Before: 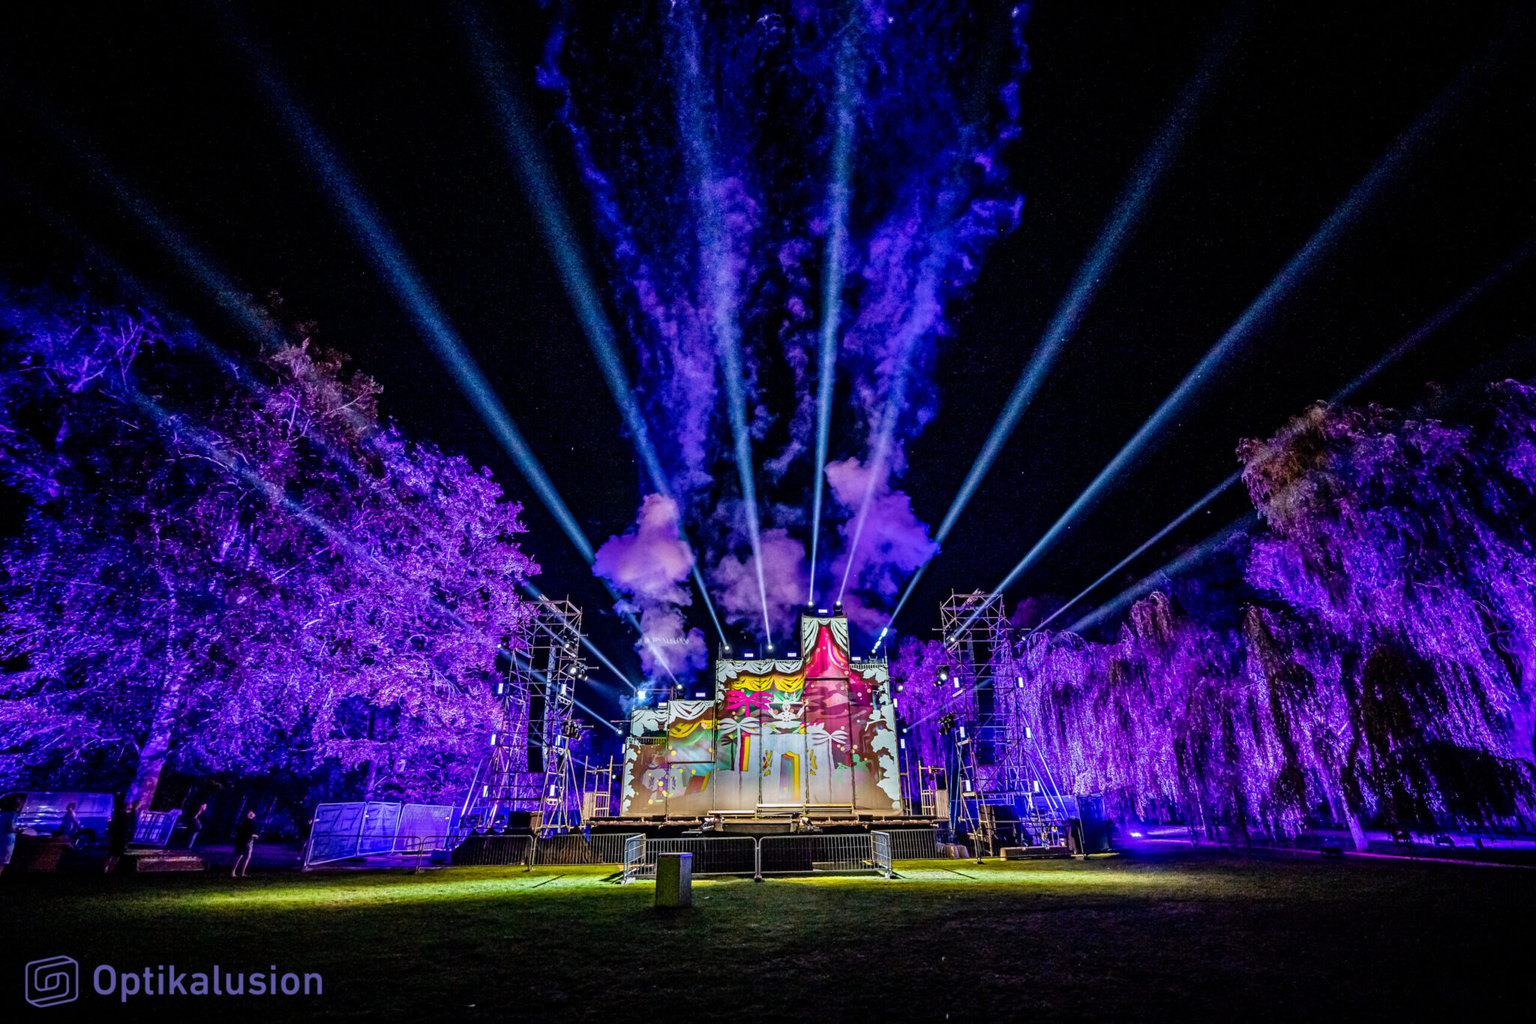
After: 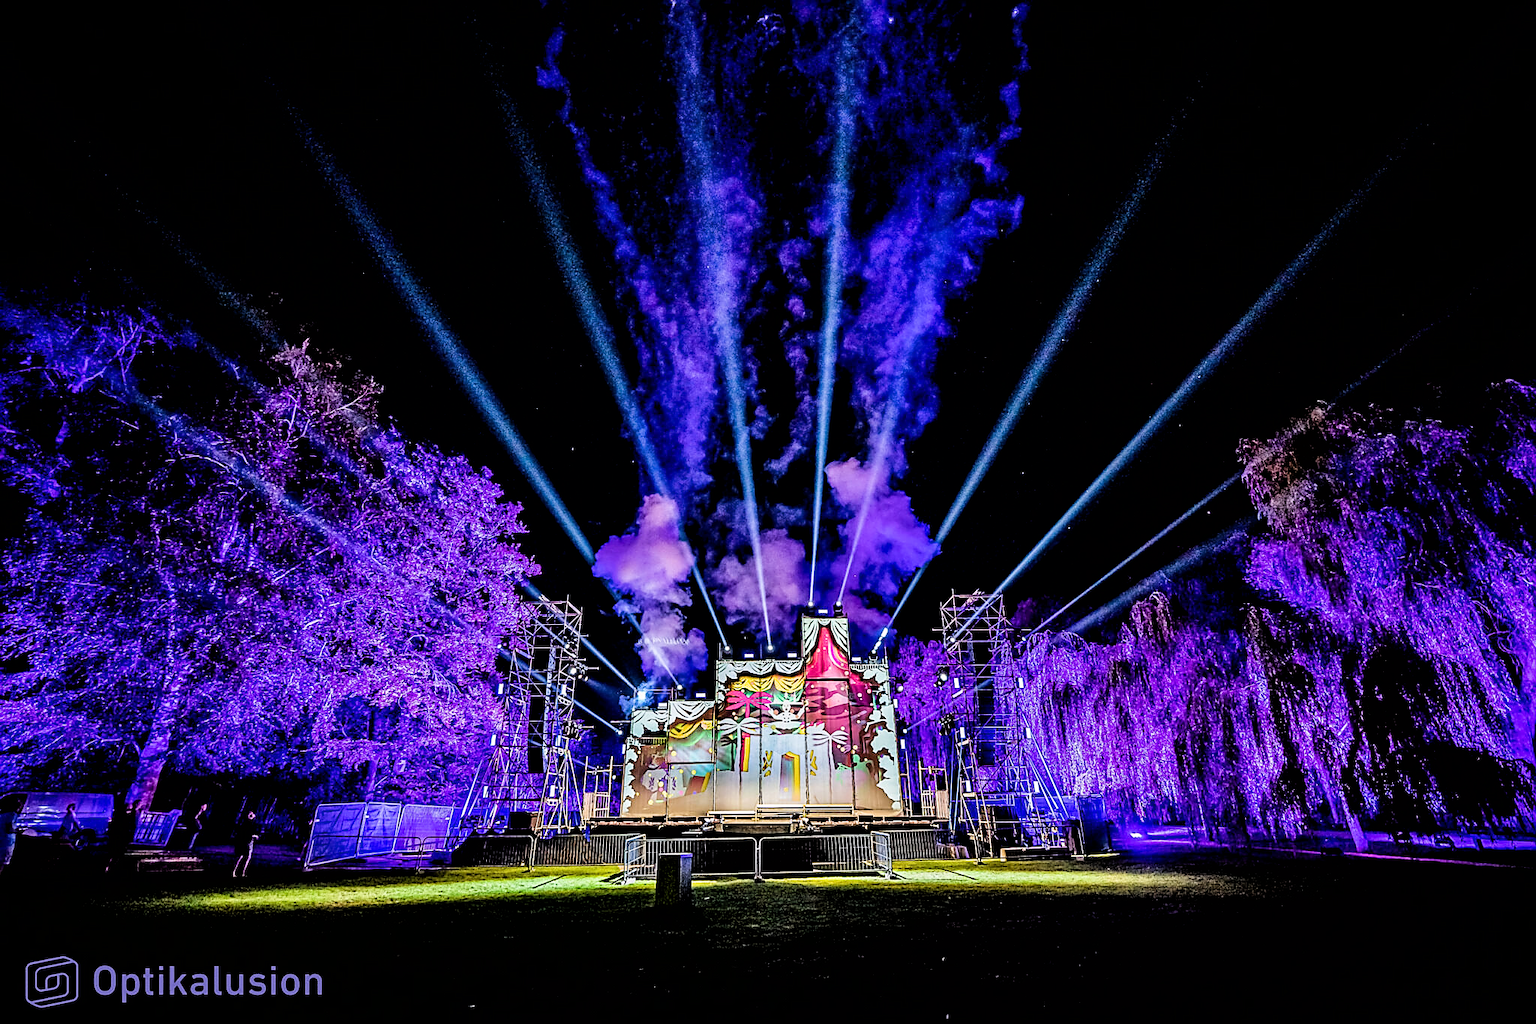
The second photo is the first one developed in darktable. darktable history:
sharpen: radius 1.375, amount 1.255, threshold 0.735
exposure: exposure 0.291 EV, compensate exposure bias true, compensate highlight preservation false
tone equalizer: -8 EV -0.411 EV, -7 EV -0.403 EV, -6 EV -0.334 EV, -5 EV -0.225 EV, -3 EV 0.236 EV, -2 EV 0.326 EV, -1 EV 0.414 EV, +0 EV 0.436 EV, edges refinement/feathering 500, mask exposure compensation -1.57 EV, preserve details no
filmic rgb: black relative exposure -3.87 EV, white relative exposure 3.49 EV, threshold 2.98 EV, hardness 2.62, contrast 1.104, enable highlight reconstruction true
